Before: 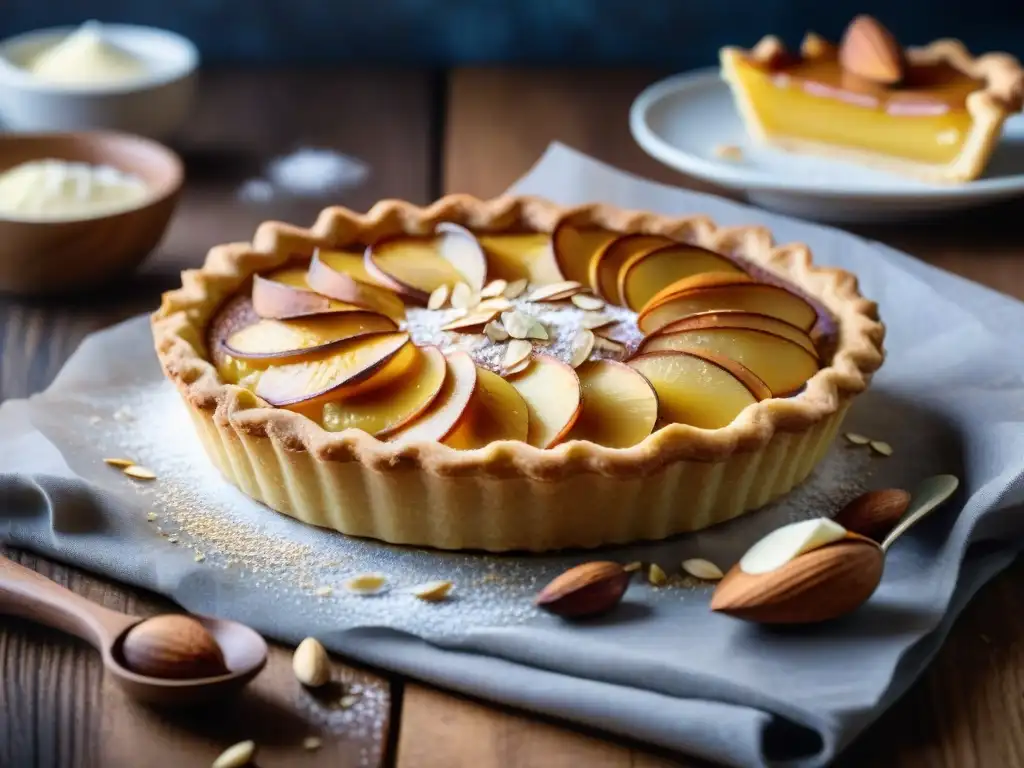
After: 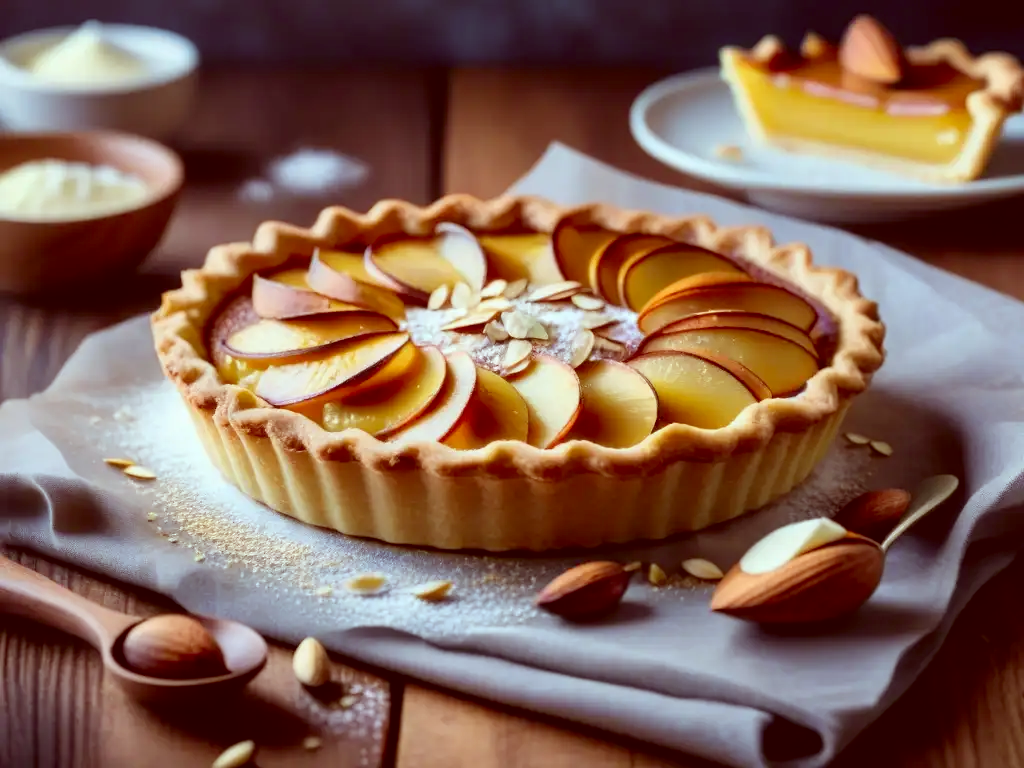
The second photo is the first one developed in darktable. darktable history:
color correction: highlights a* -7.06, highlights b* -0.214, shadows a* 20.57, shadows b* 11.8
